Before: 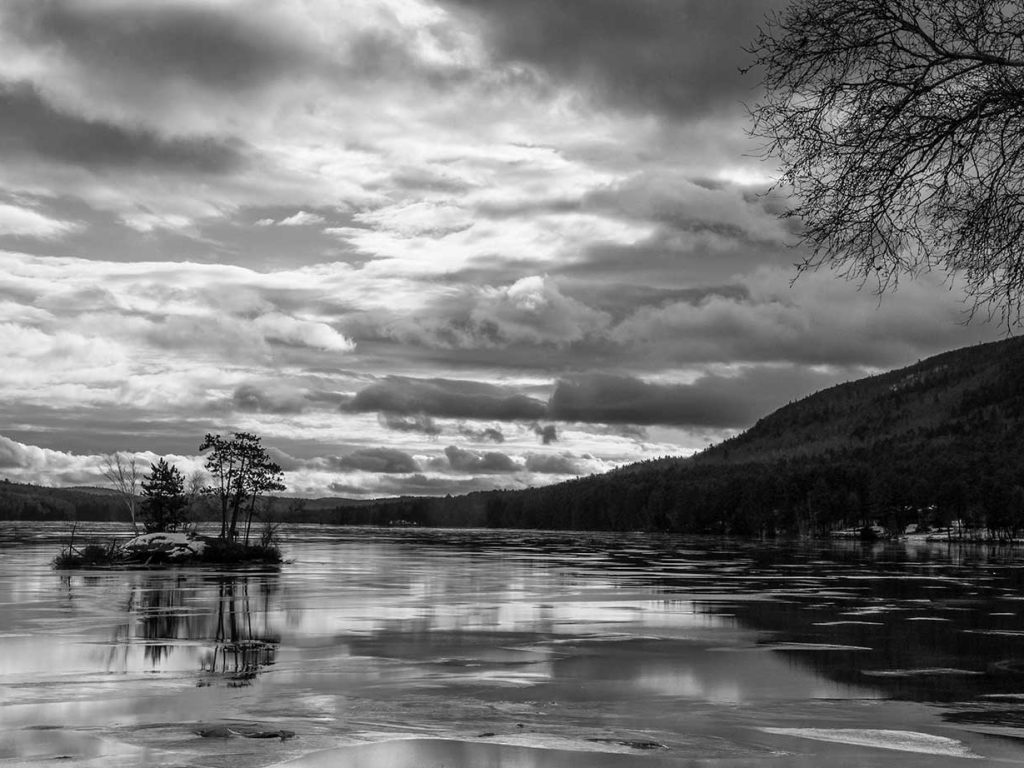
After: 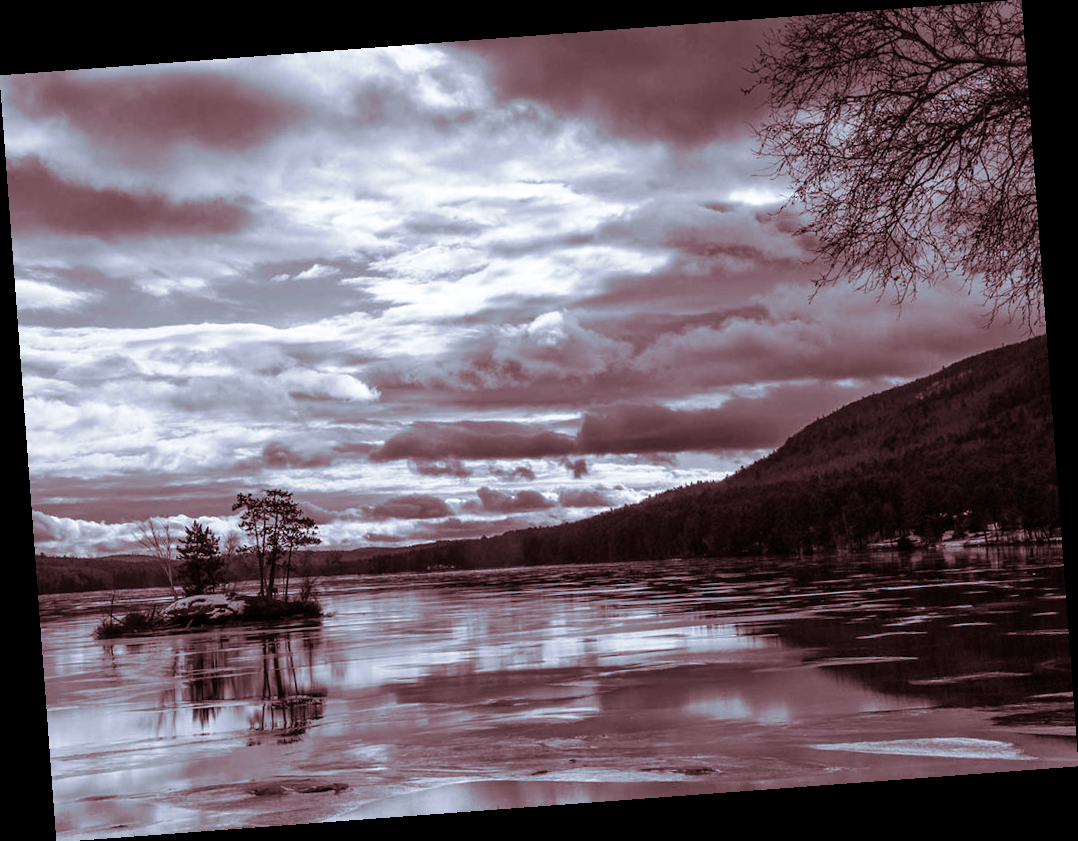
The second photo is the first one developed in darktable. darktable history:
white balance: red 0.967, blue 1.119, emerald 0.756
rotate and perspective: rotation -4.25°, automatic cropping off
split-toning: on, module defaults
